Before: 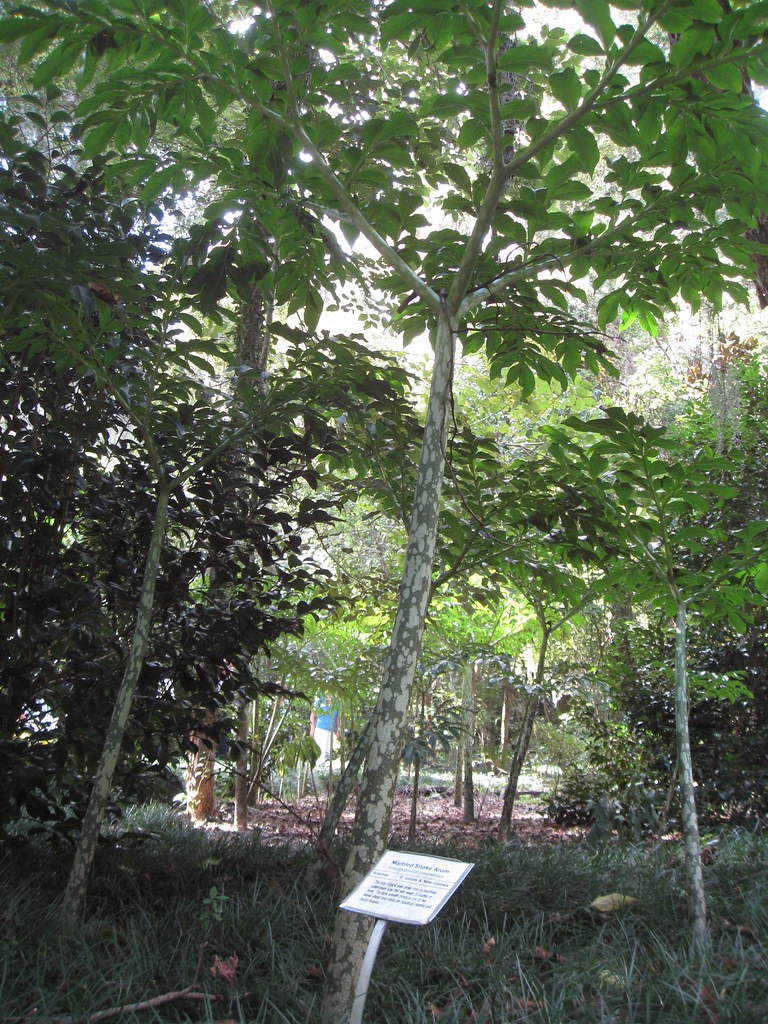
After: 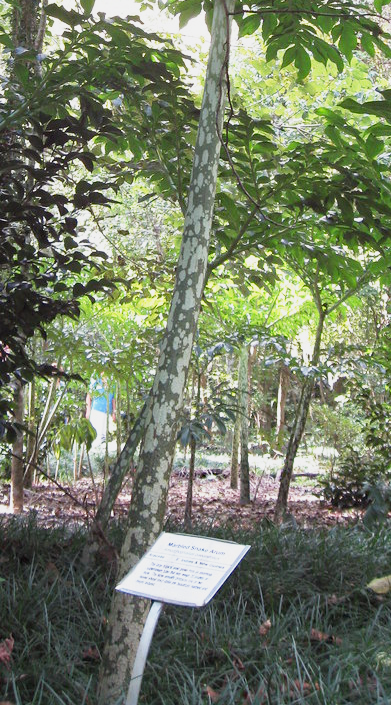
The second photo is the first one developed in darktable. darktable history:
crop and rotate: left 29.237%, top 31.152%, right 19.807%
base curve: curves: ch0 [(0, 0) (0.088, 0.125) (0.176, 0.251) (0.354, 0.501) (0.613, 0.749) (1, 0.877)], preserve colors none
haze removal: compatibility mode true, adaptive false
